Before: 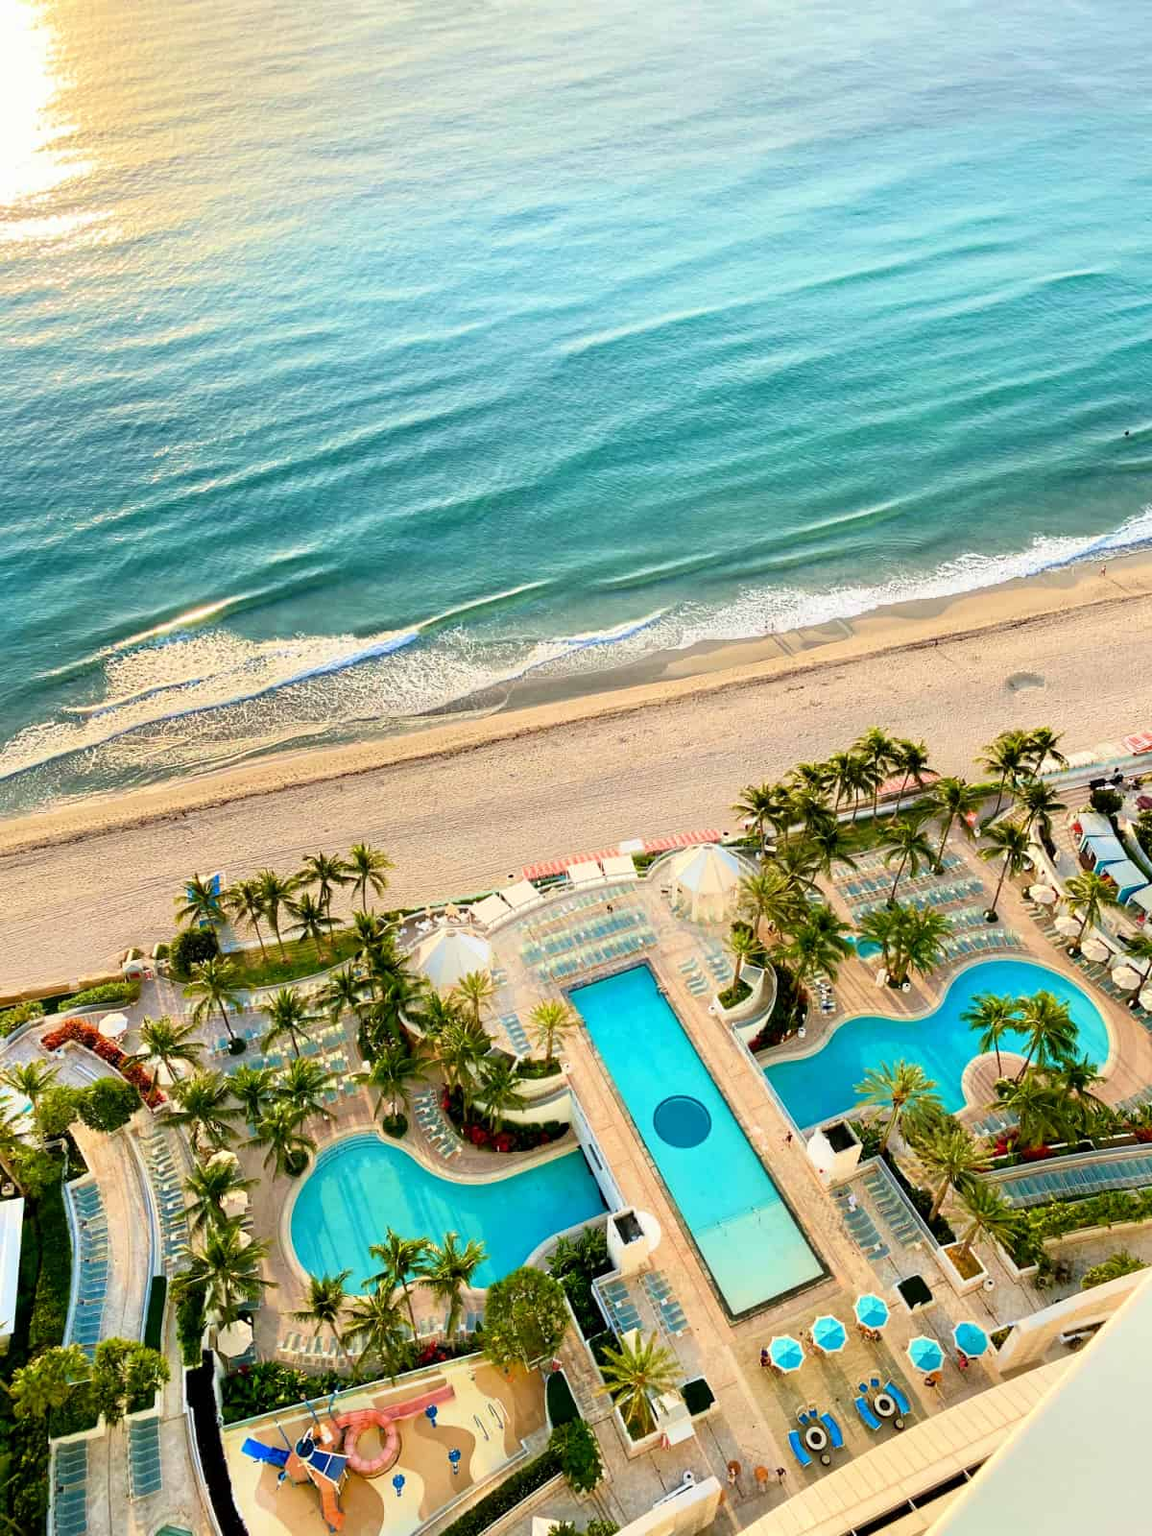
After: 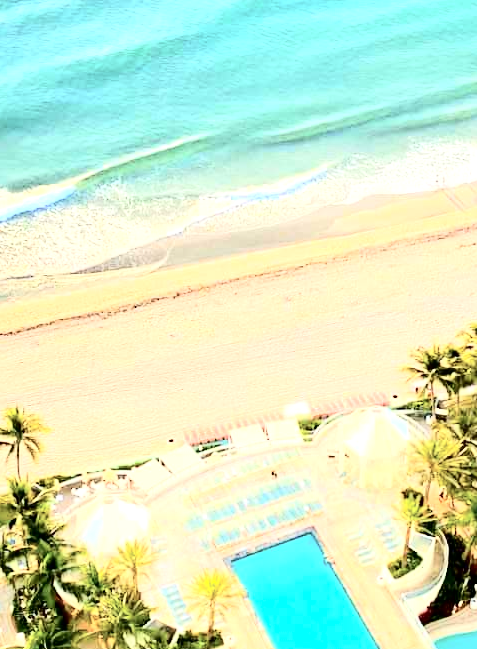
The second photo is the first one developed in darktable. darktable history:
tone curve: curves: ch0 [(0, 0) (0.004, 0) (0.133, 0.071) (0.325, 0.456) (0.832, 0.957) (1, 1)], color space Lab, independent channels
tone equalizer: -8 EV -0.719 EV, -7 EV -0.68 EV, -6 EV -0.562 EV, -5 EV -0.402 EV, -3 EV 0.37 EV, -2 EV 0.6 EV, -1 EV 0.696 EV, +0 EV 0.742 EV, smoothing diameter 24.87%, edges refinement/feathering 11.59, preserve details guided filter
crop: left 30.131%, top 29.515%, right 30.039%, bottom 29.883%
